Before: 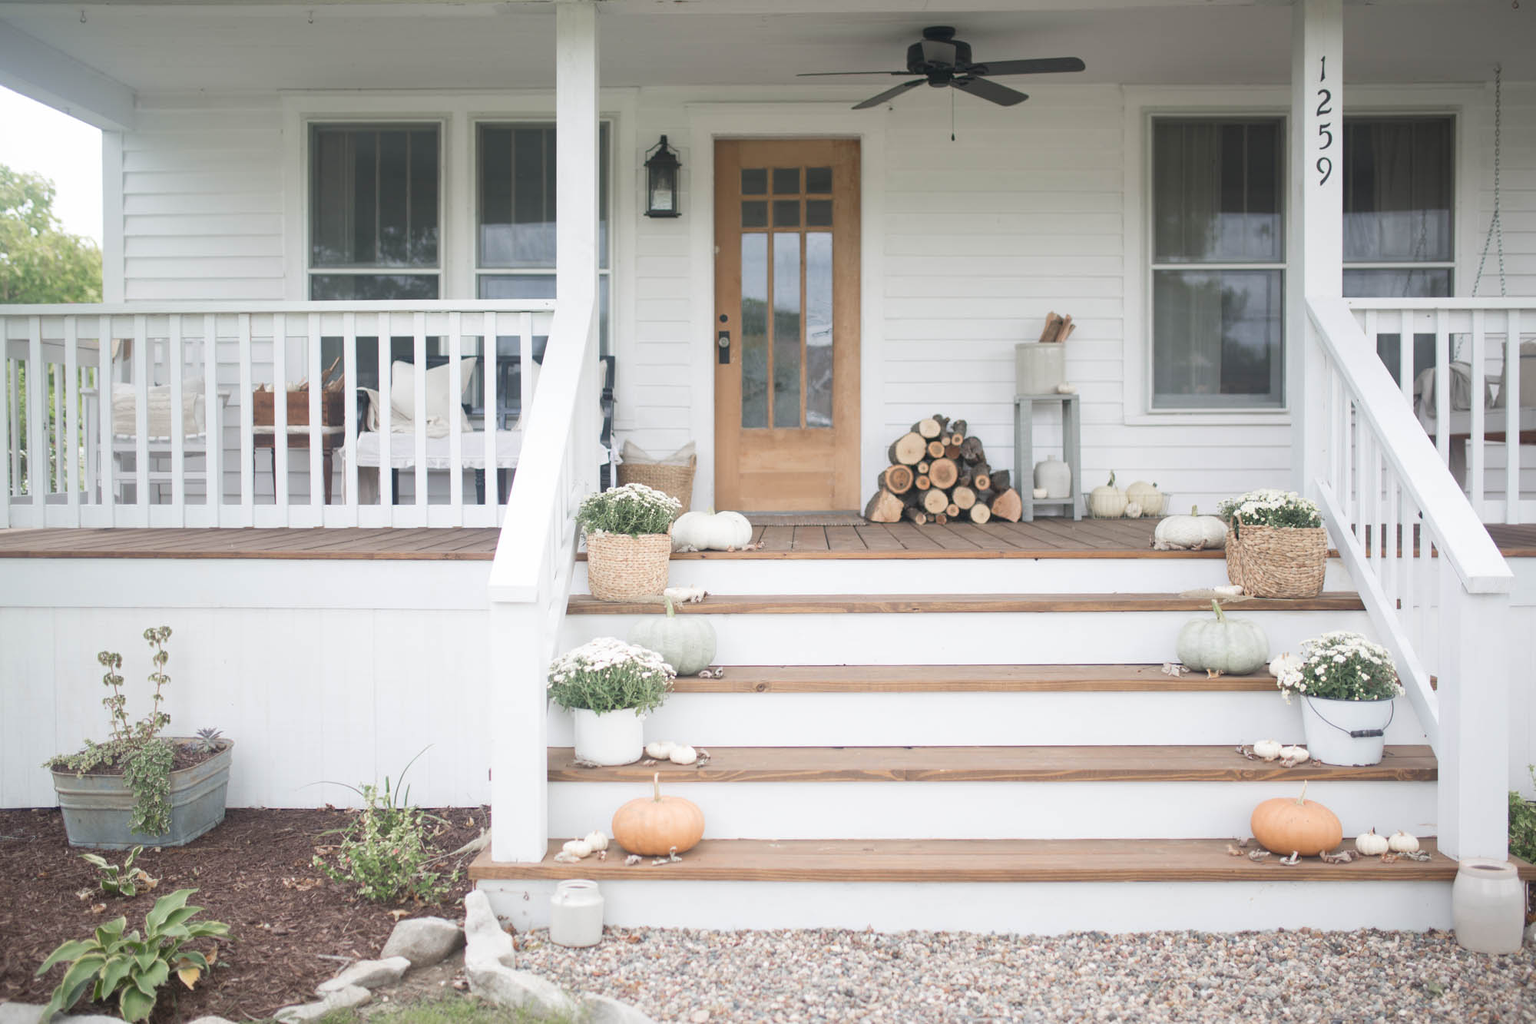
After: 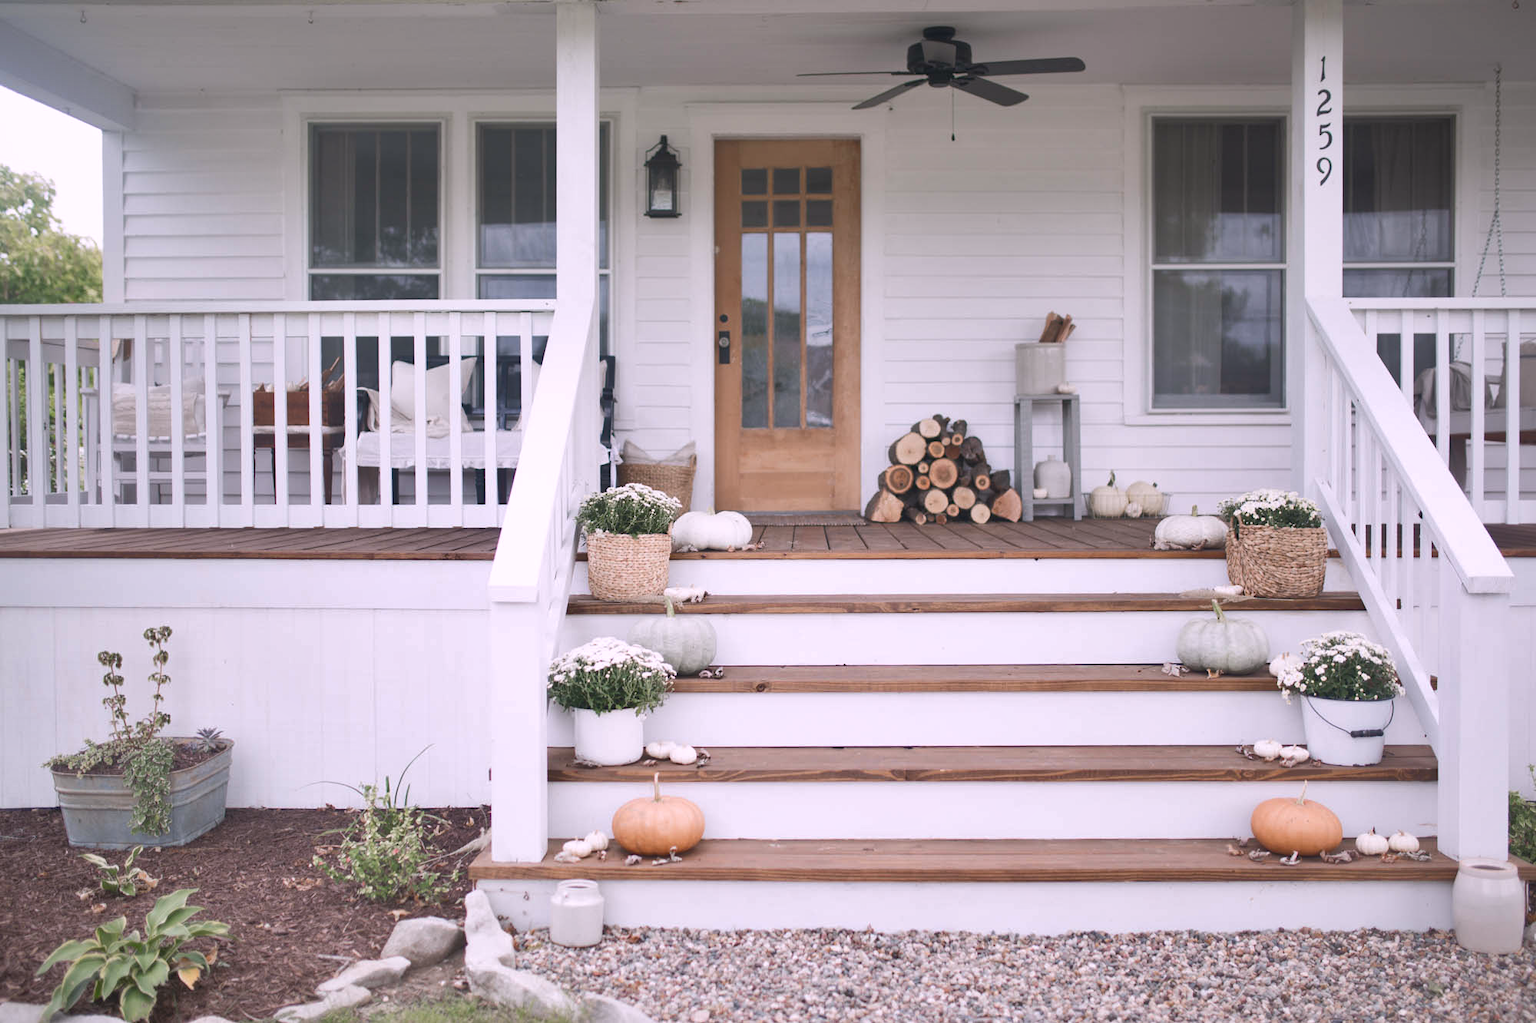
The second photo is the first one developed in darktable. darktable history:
white balance: red 1.05, blue 1.072
shadows and highlights: shadows 43.71, white point adjustment -1.46, soften with gaussian
